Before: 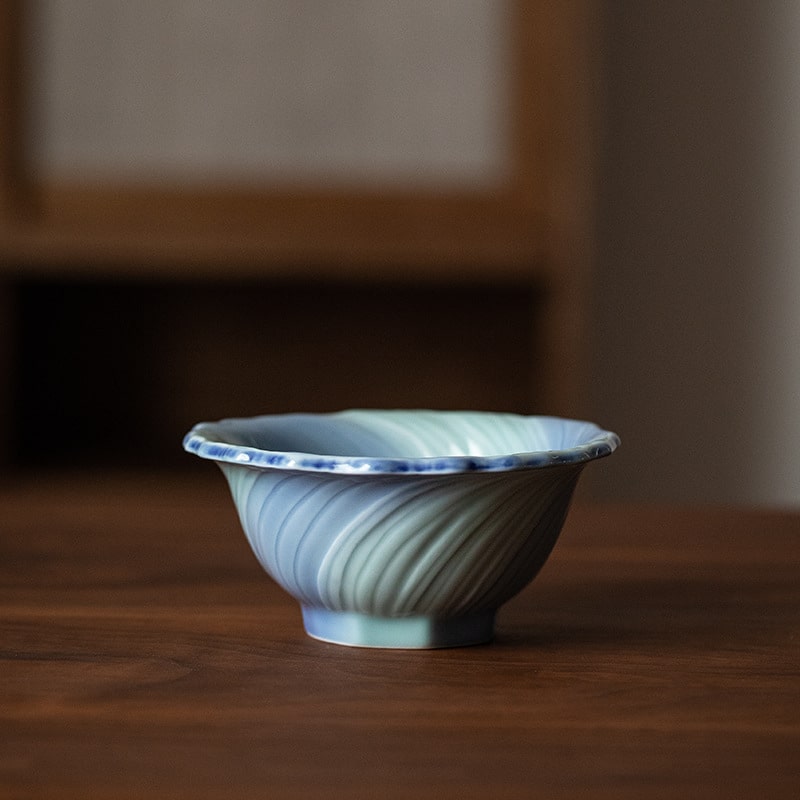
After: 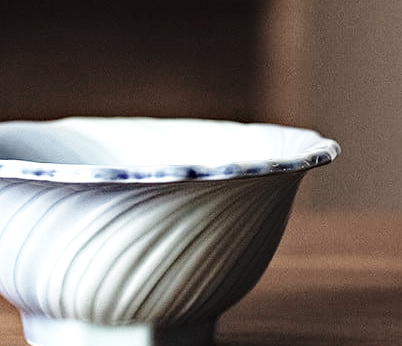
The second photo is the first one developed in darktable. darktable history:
exposure: black level correction 0, exposure 1.173 EV, compensate exposure bias true, compensate highlight preservation false
color zones: curves: ch0 [(0, 0.6) (0.129, 0.585) (0.193, 0.596) (0.429, 0.5) (0.571, 0.5) (0.714, 0.5) (0.857, 0.5) (1, 0.6)]; ch1 [(0, 0.453) (0.112, 0.245) (0.213, 0.252) (0.429, 0.233) (0.571, 0.231) (0.683, 0.242) (0.857, 0.296) (1, 0.453)]
crop: left 35.03%, top 36.625%, right 14.663%, bottom 20.057%
base curve: curves: ch0 [(0, 0) (0.028, 0.03) (0.121, 0.232) (0.46, 0.748) (0.859, 0.968) (1, 1)], preserve colors none
haze removal: compatibility mode true, adaptive false
